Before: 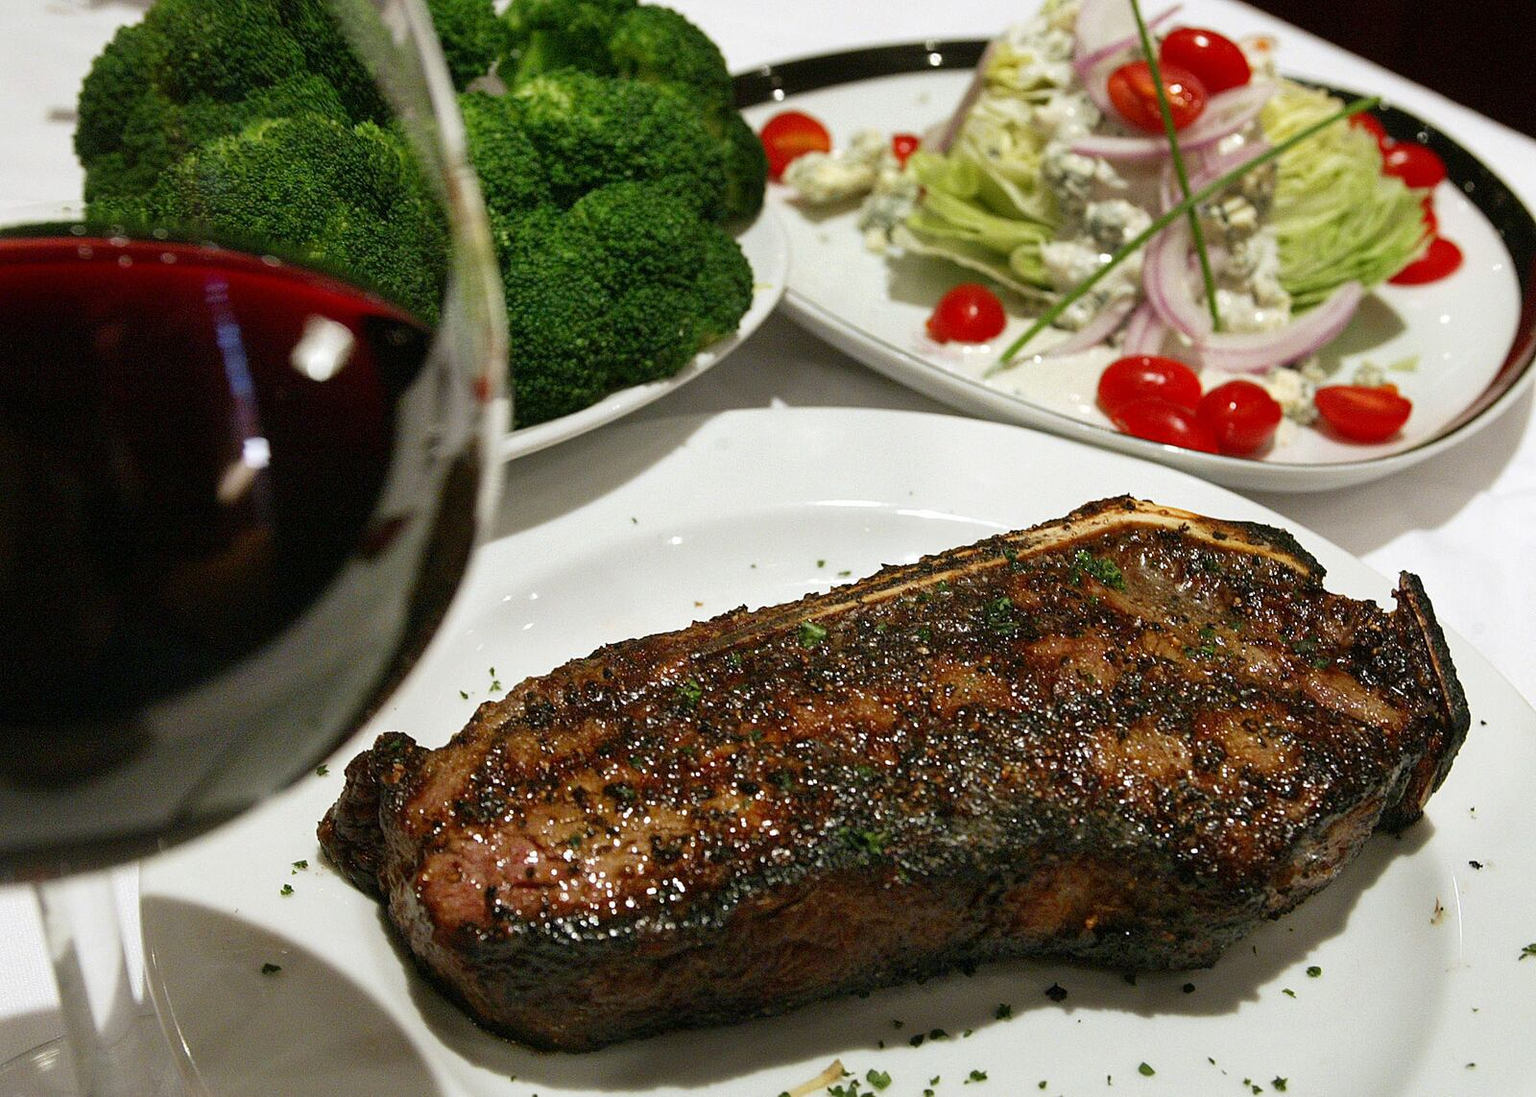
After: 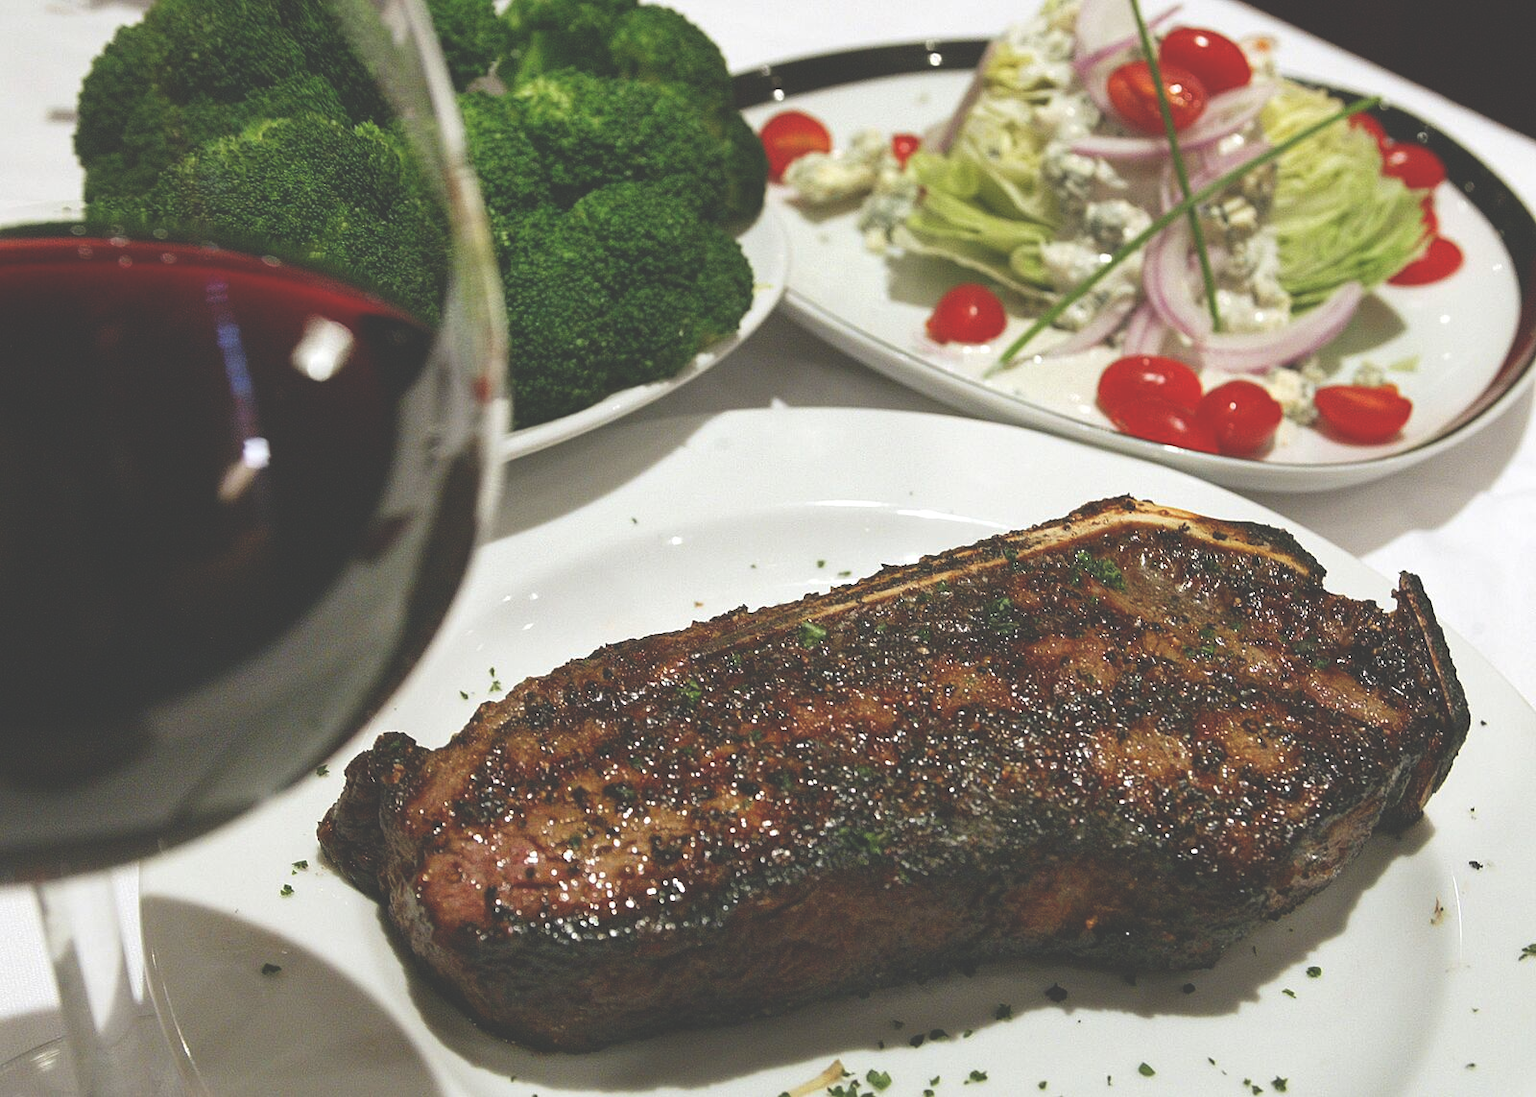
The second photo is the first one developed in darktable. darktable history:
exposure: black level correction -0.039, exposure 0.061 EV, compensate exposure bias true, compensate highlight preservation false
